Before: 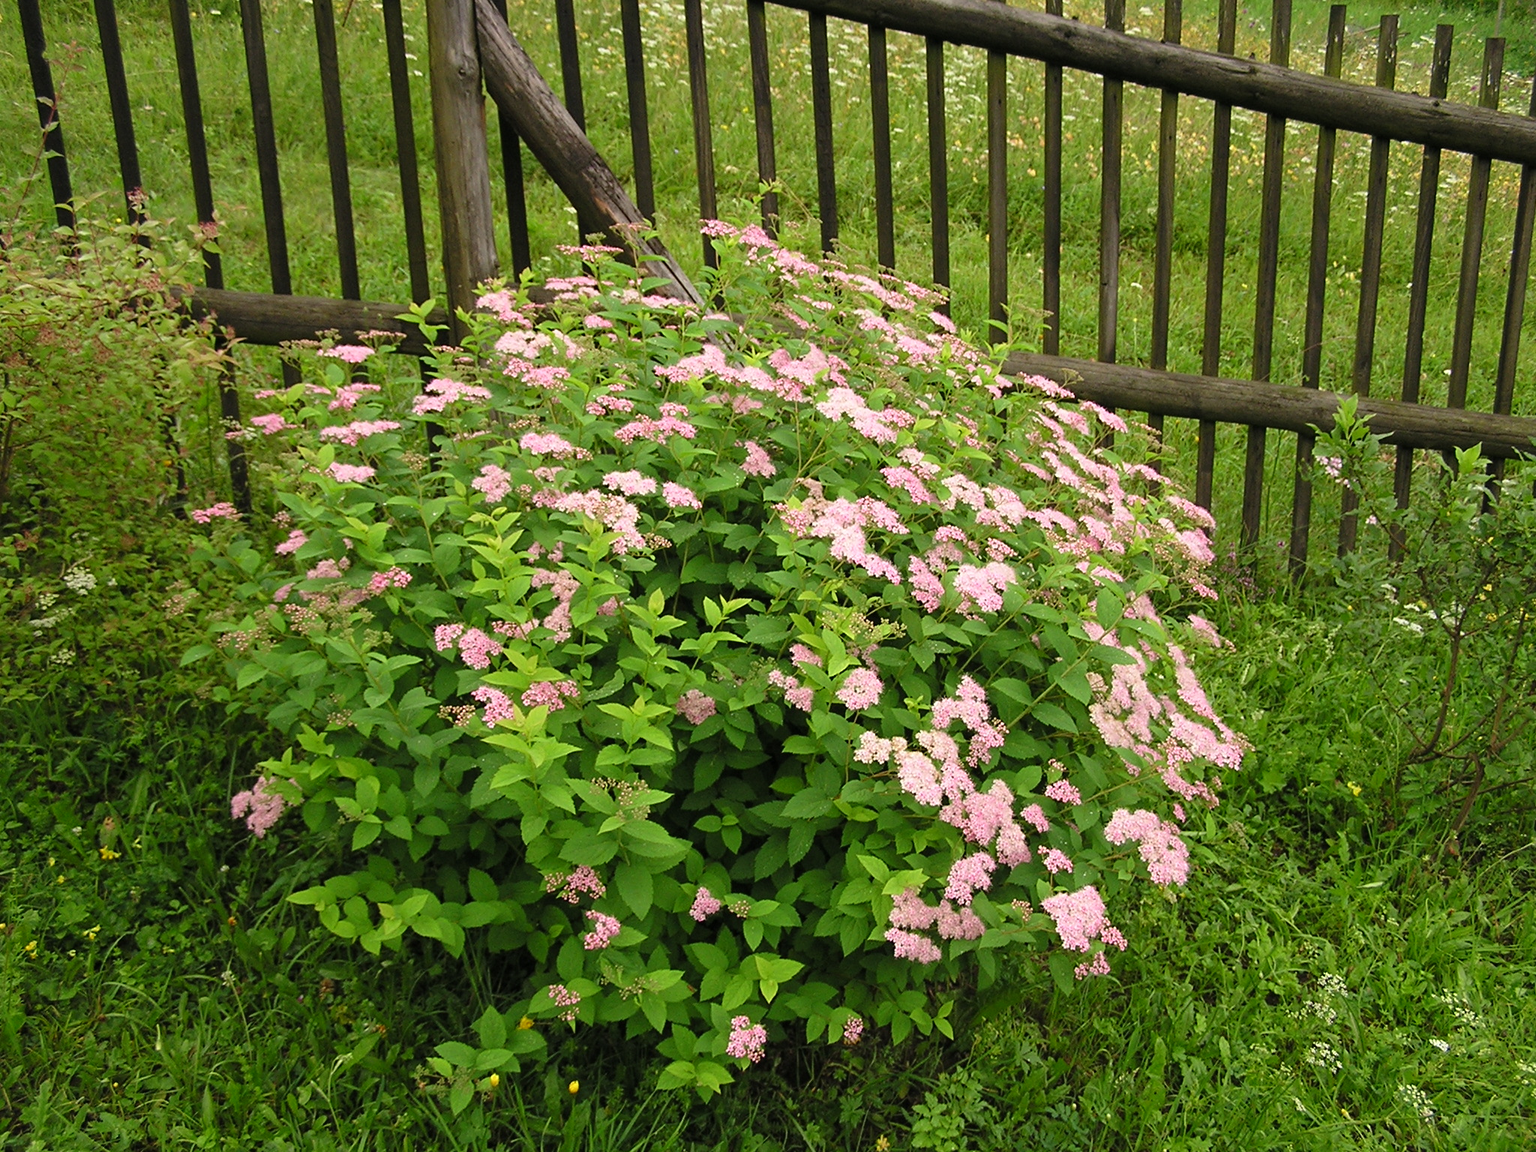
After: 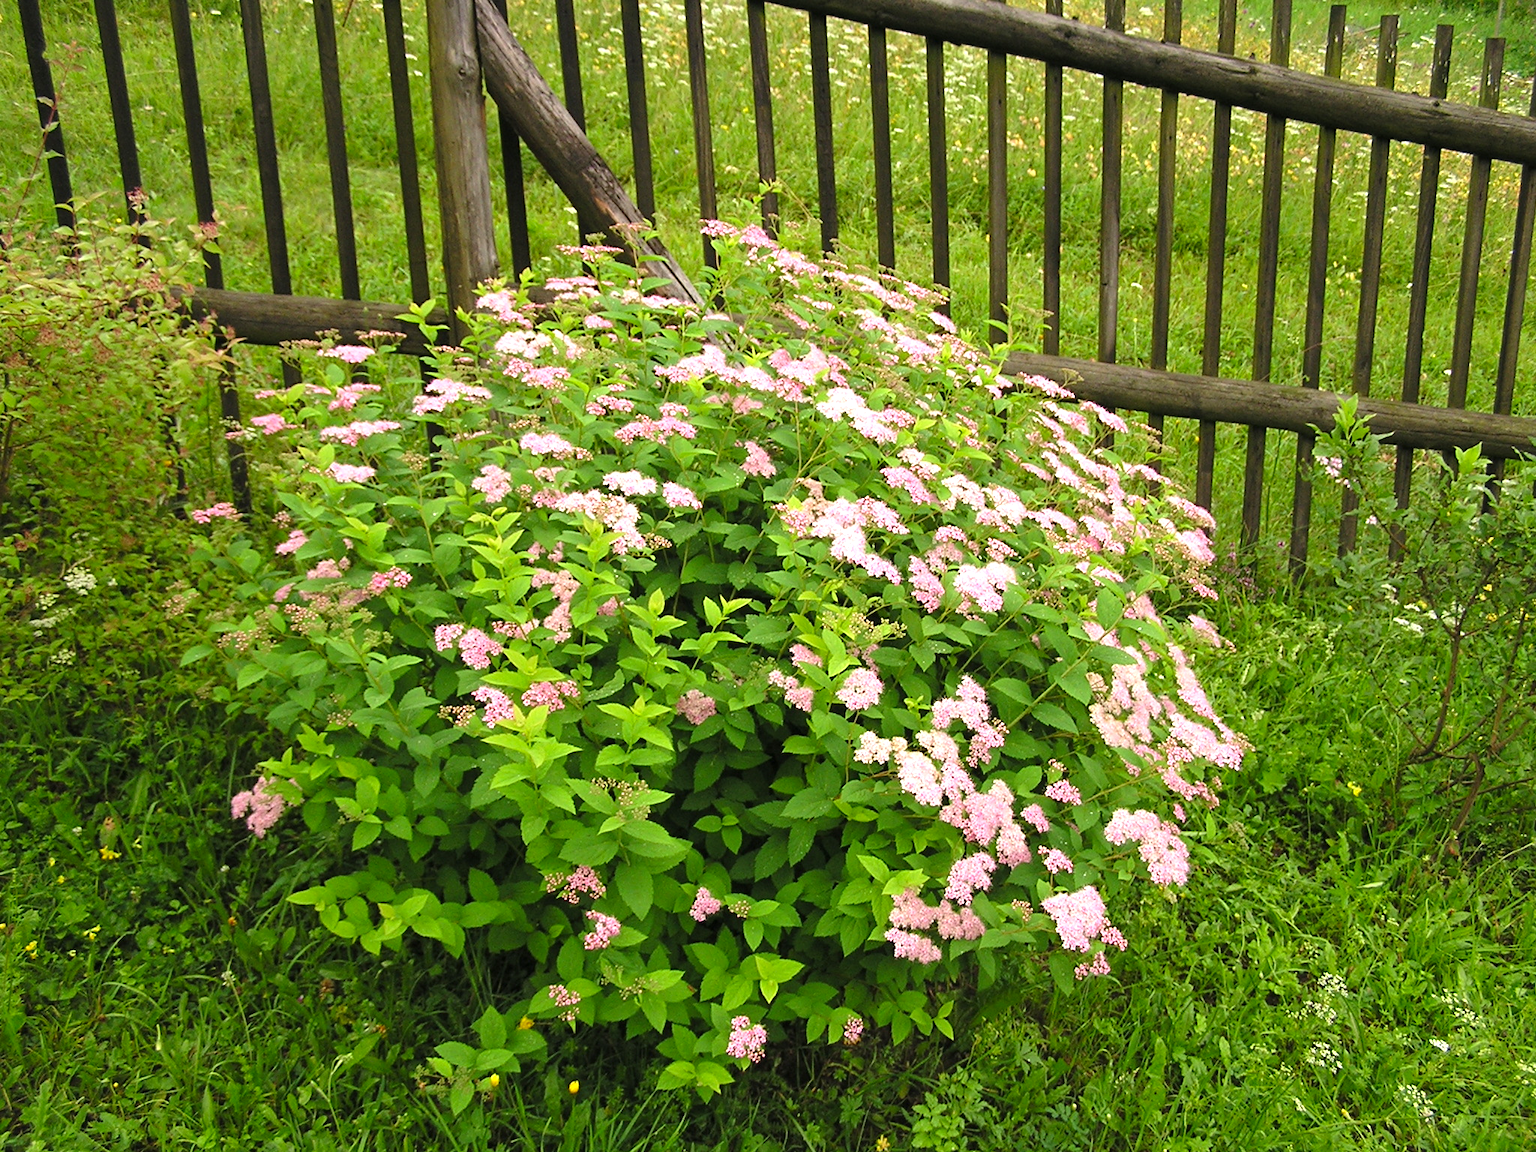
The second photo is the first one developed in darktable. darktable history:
color balance rgb: power › hue 73.13°, perceptual saturation grading › global saturation -0.091%, global vibrance 20%
exposure: black level correction 0, exposure 0.5 EV, compensate highlight preservation false
